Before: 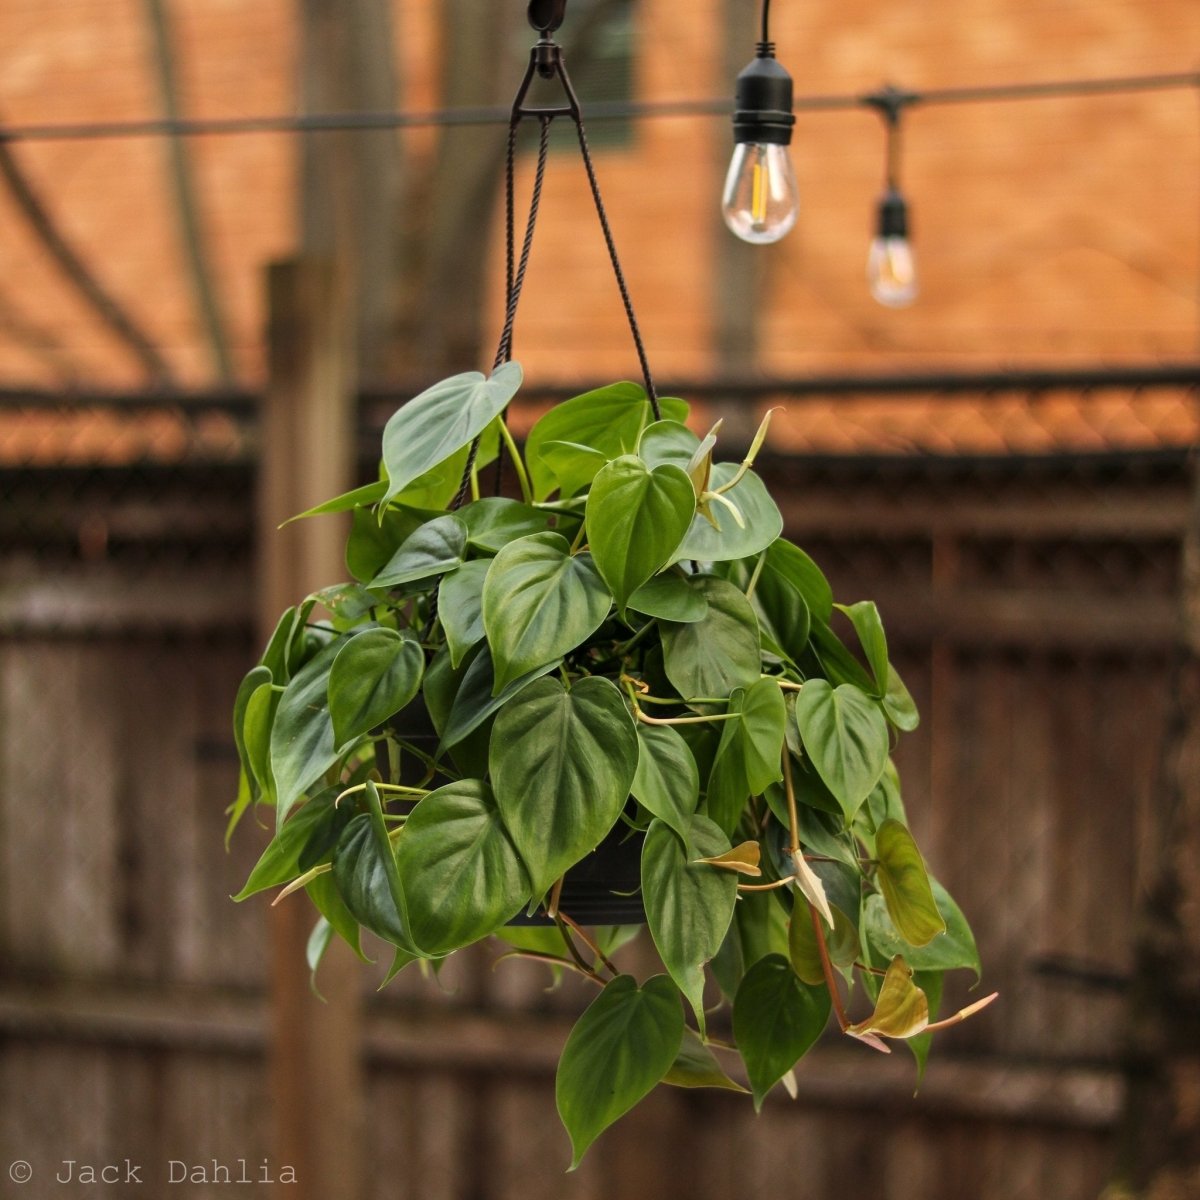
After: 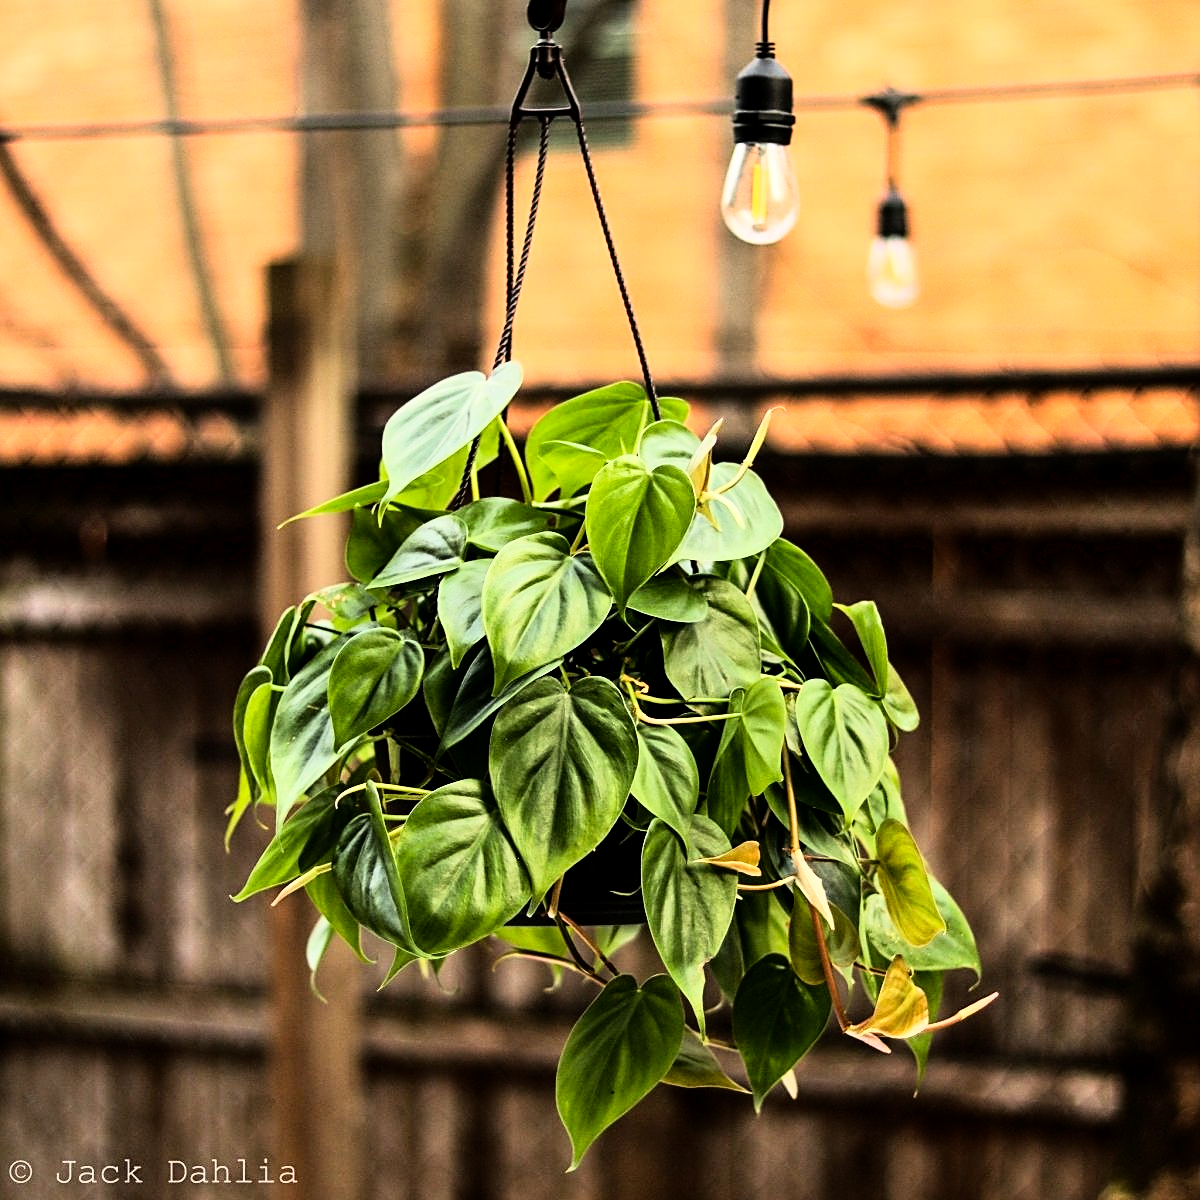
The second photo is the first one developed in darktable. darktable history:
rgb curve: curves: ch0 [(0, 0) (0.21, 0.15) (0.24, 0.21) (0.5, 0.75) (0.75, 0.96) (0.89, 0.99) (1, 1)]; ch1 [(0, 0.02) (0.21, 0.13) (0.25, 0.2) (0.5, 0.67) (0.75, 0.9) (0.89, 0.97) (1, 1)]; ch2 [(0, 0.02) (0.21, 0.13) (0.25, 0.2) (0.5, 0.67) (0.75, 0.9) (0.89, 0.97) (1, 1)], compensate middle gray true
exposure: black level correction 0.007, compensate highlight preservation false
sharpen: on, module defaults
